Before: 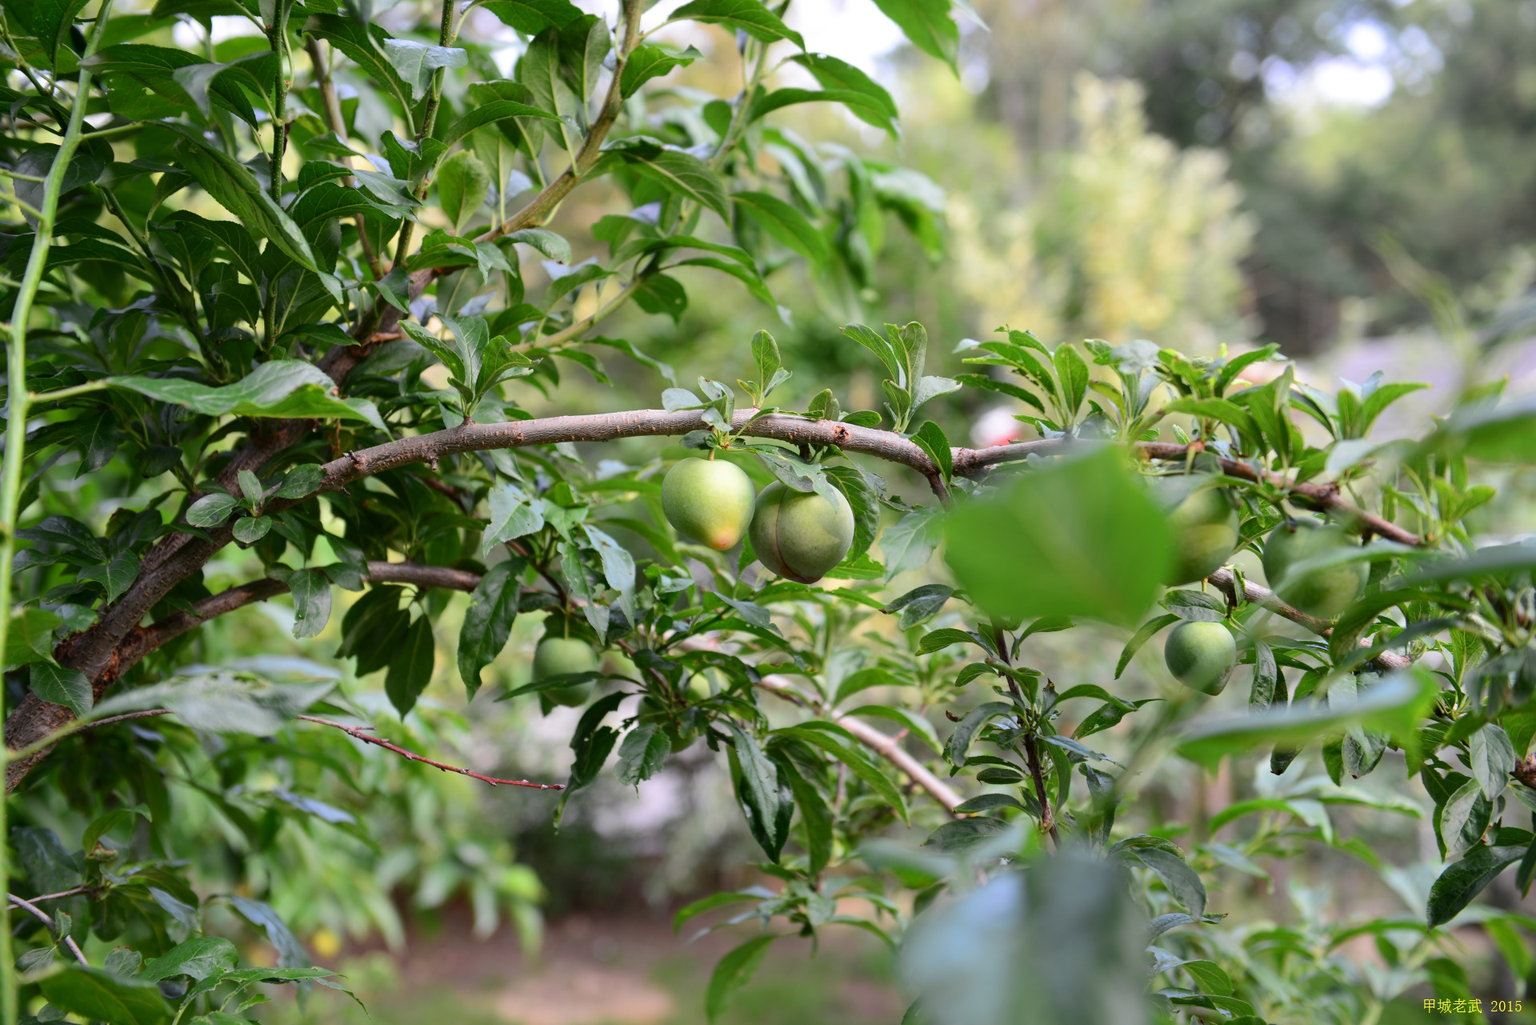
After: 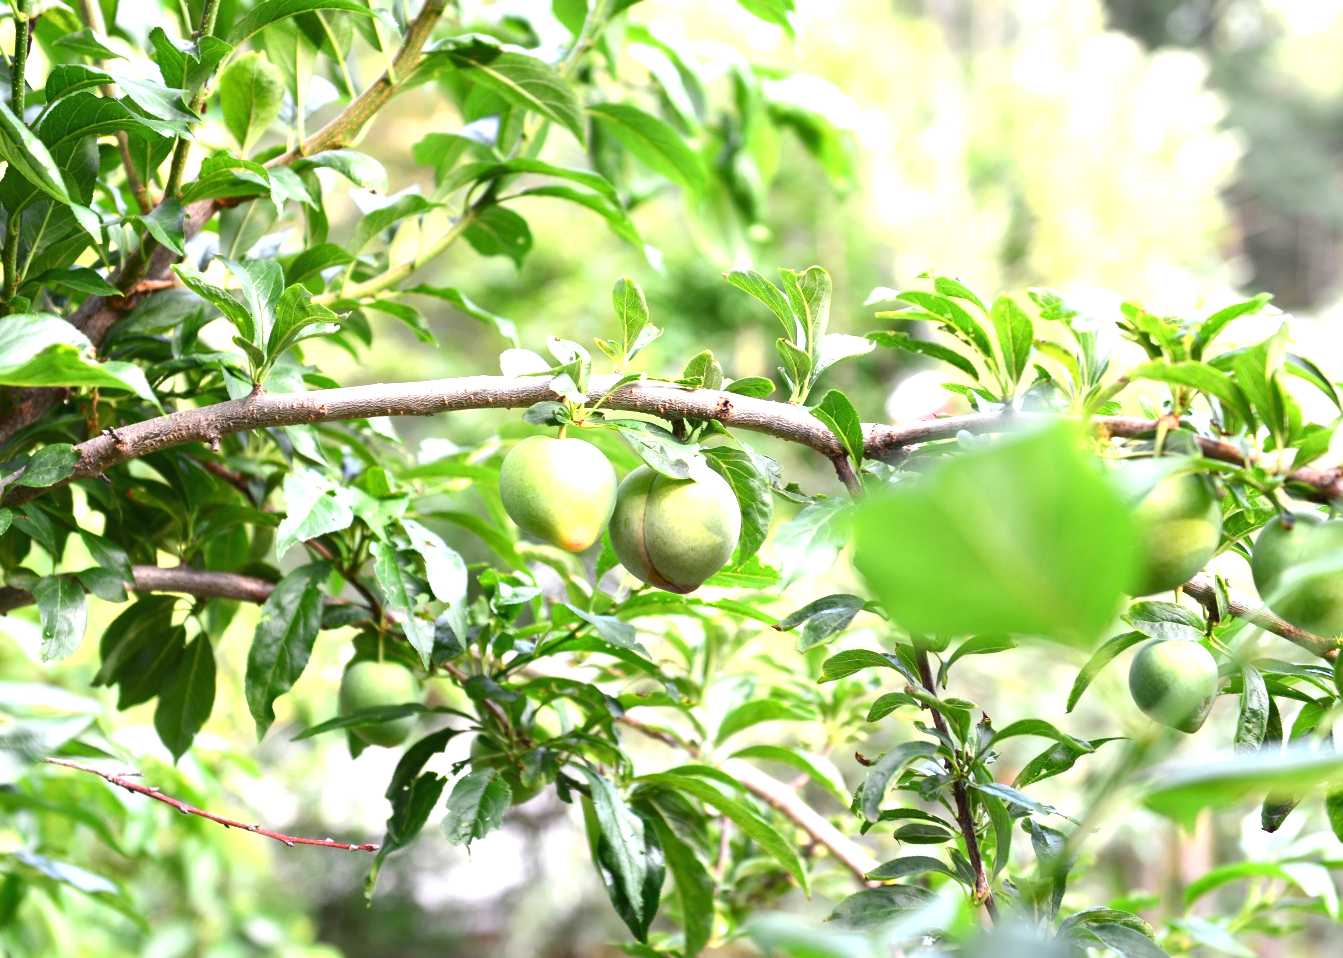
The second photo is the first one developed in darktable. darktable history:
crop and rotate: left 17.046%, top 10.659%, right 12.989%, bottom 14.553%
exposure: black level correction 0, exposure 1.45 EV, compensate exposure bias true, compensate highlight preservation false
